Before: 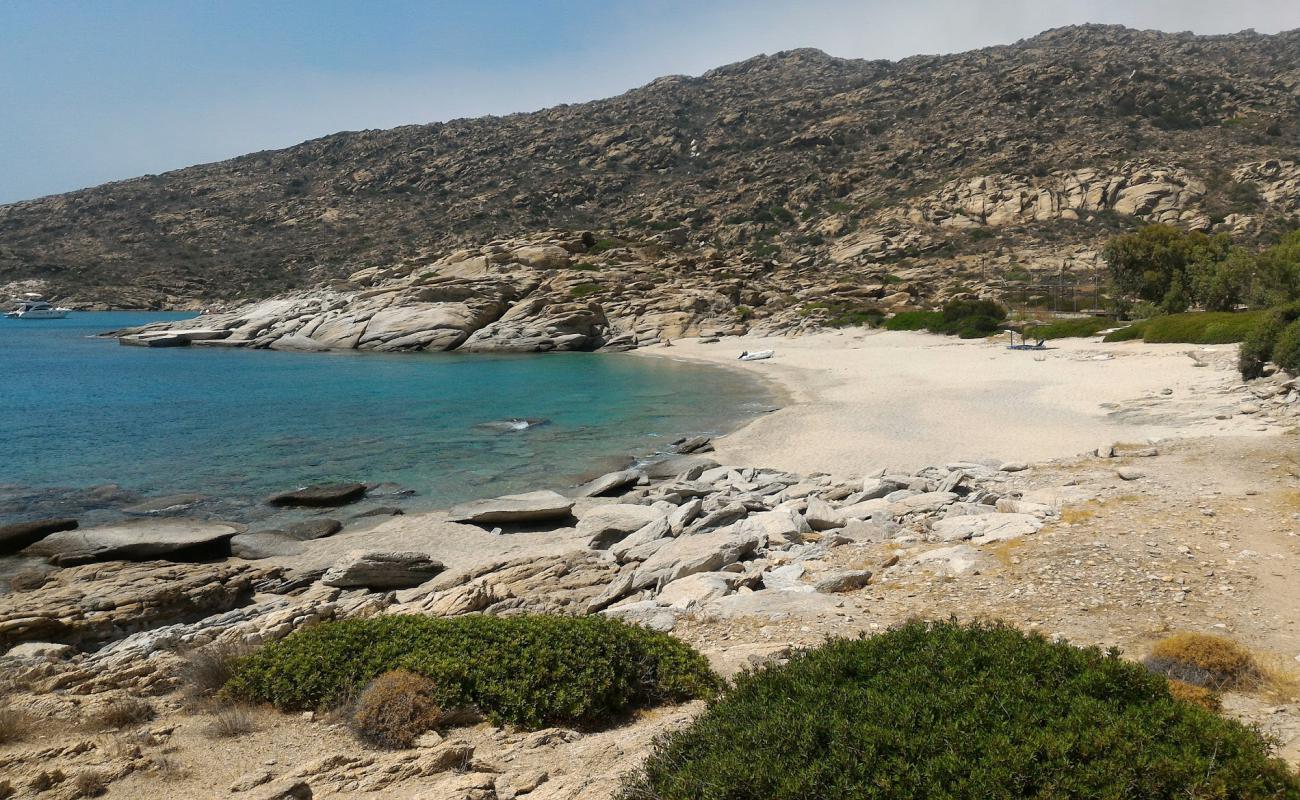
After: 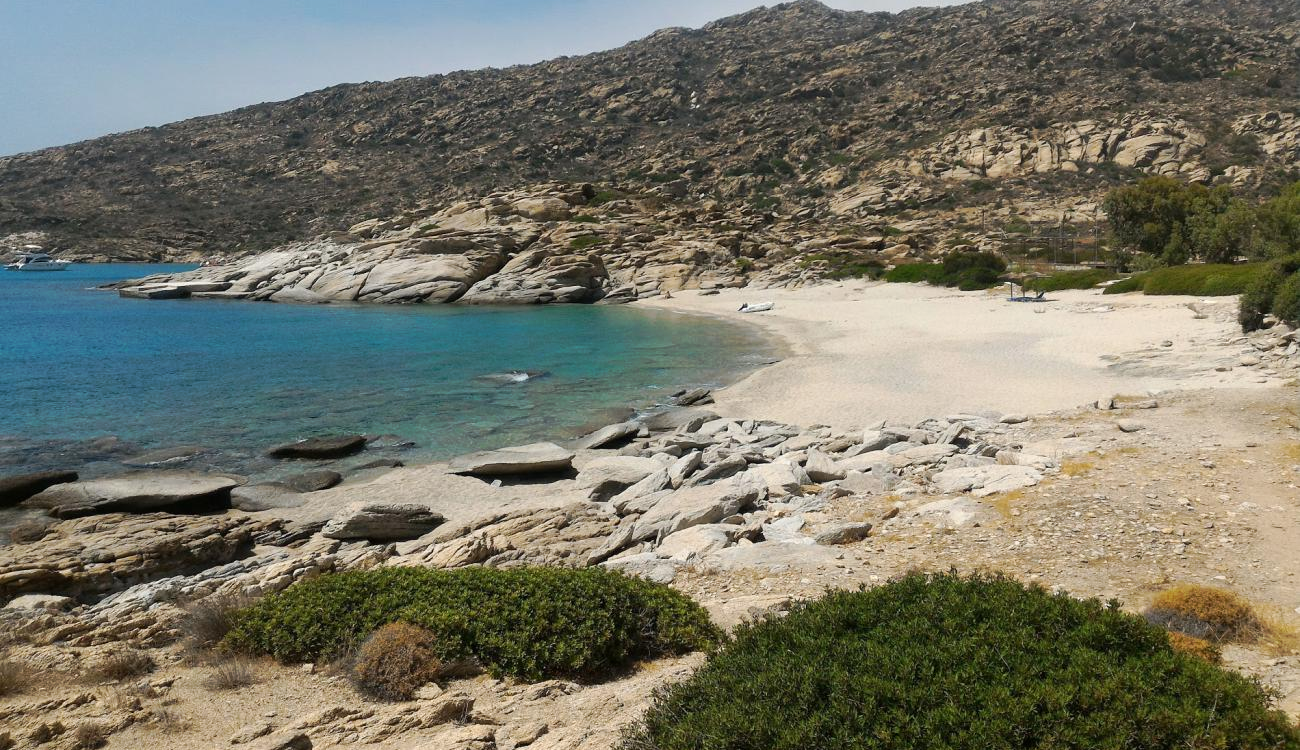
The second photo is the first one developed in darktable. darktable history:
crop and rotate: top 6.25%
tone curve: curves: ch0 [(0, 0) (0.003, 0.003) (0.011, 0.011) (0.025, 0.025) (0.044, 0.044) (0.069, 0.069) (0.1, 0.099) (0.136, 0.135) (0.177, 0.177) (0.224, 0.224) (0.277, 0.276) (0.335, 0.334) (0.399, 0.398) (0.468, 0.467) (0.543, 0.565) (0.623, 0.641) (0.709, 0.723) (0.801, 0.81) (0.898, 0.902) (1, 1)], preserve colors none
